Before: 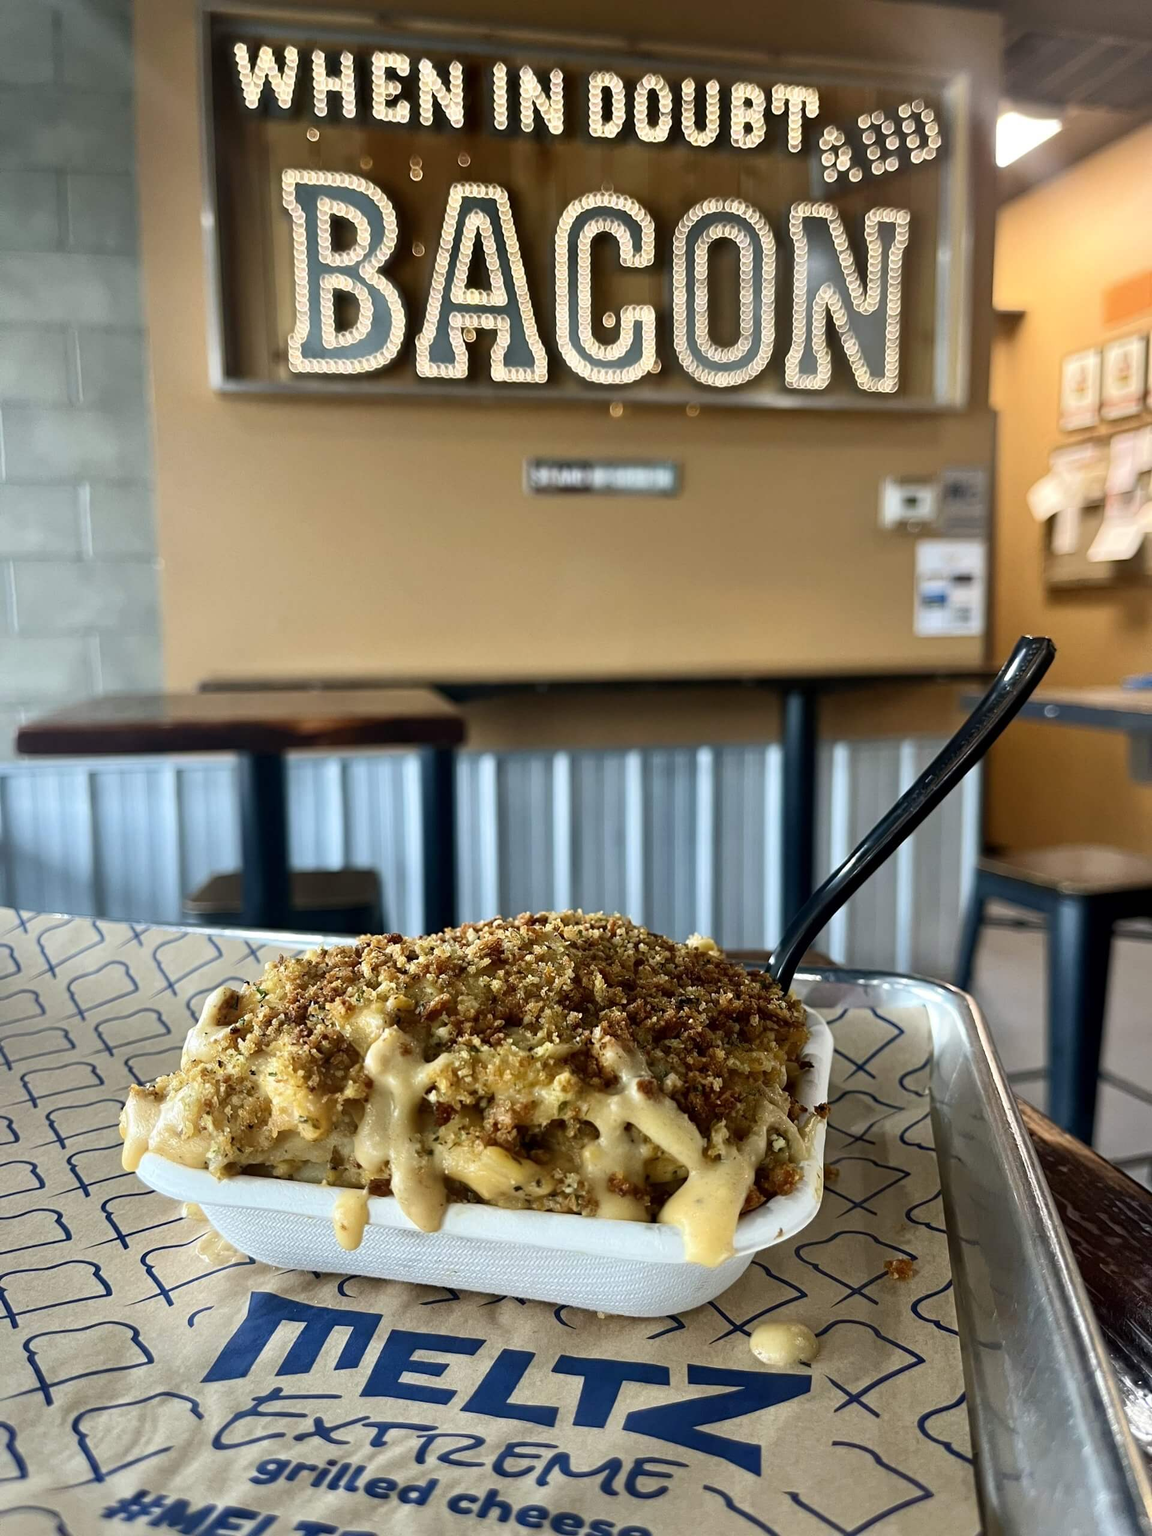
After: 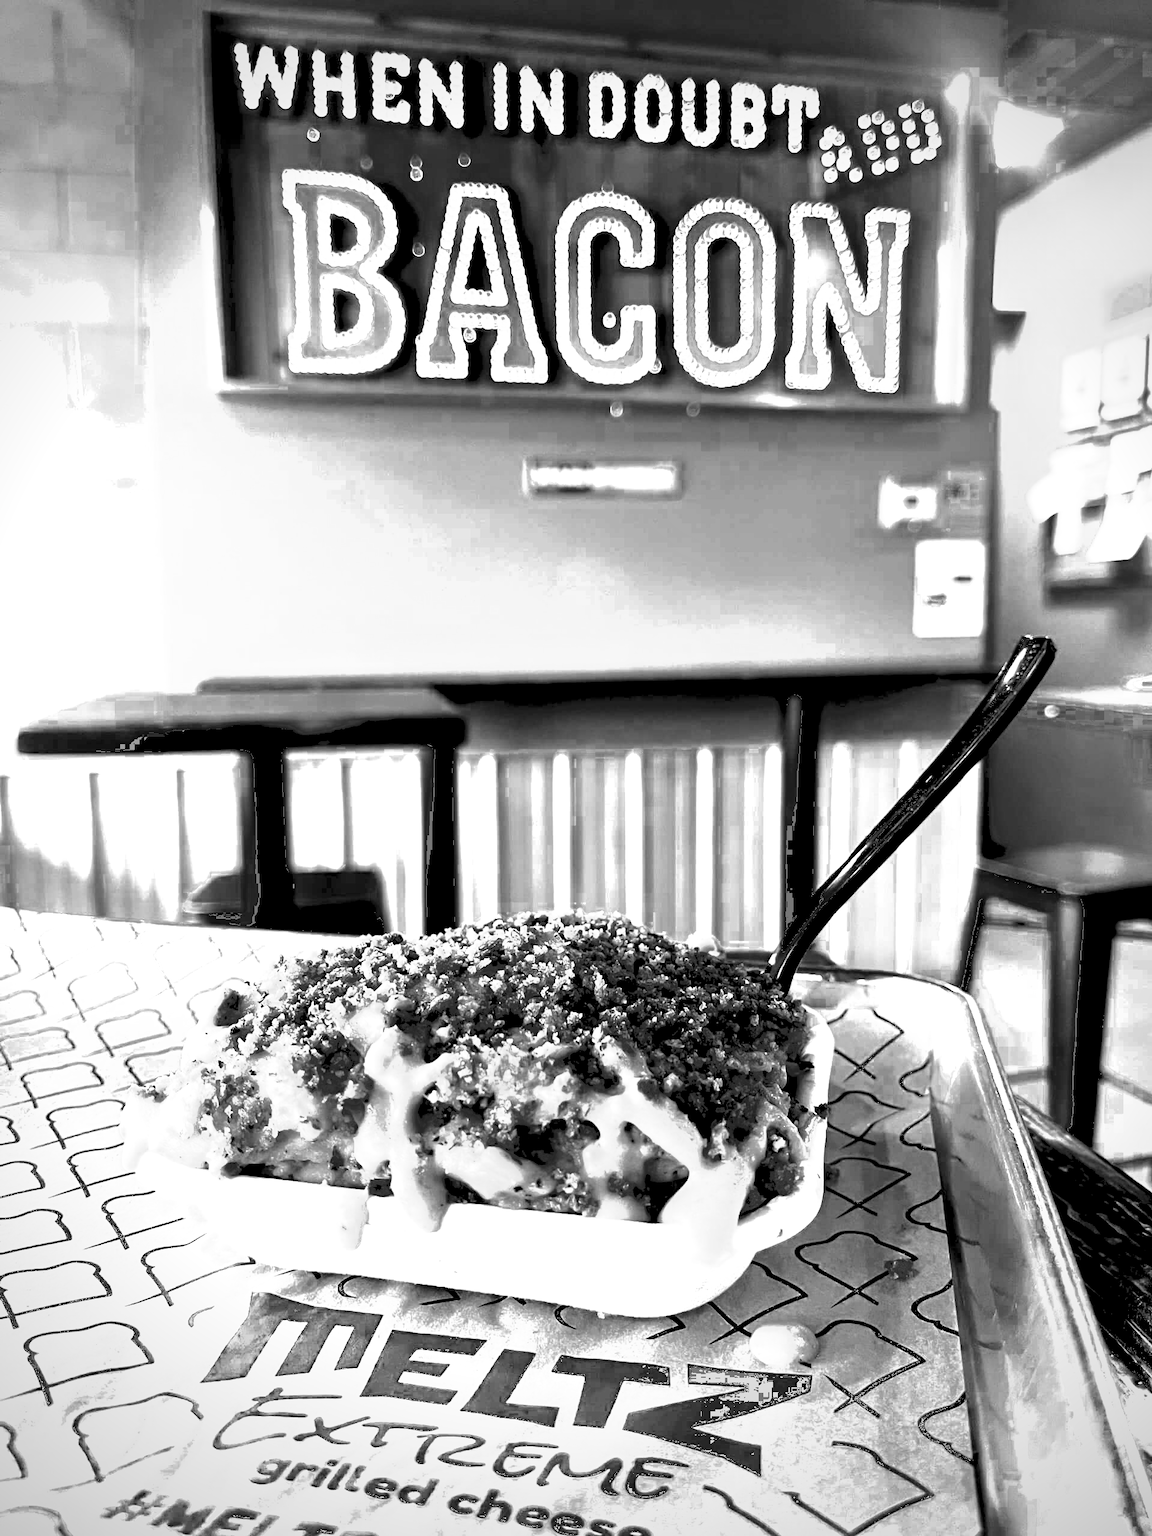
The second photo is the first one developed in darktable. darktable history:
exposure: black level correction 0.016, exposure 1.769 EV, compensate highlight preservation false
vignetting: on, module defaults
contrast brightness saturation: contrast 0.174, saturation 0.297
color calibration: output R [1.063, -0.012, -0.003, 0], output B [-0.079, 0.047, 1, 0], illuminant same as pipeline (D50), adaptation XYZ, x 0.346, y 0.358, temperature 5005.19 K, clip negative RGB from gamut false
velvia: on, module defaults
tone equalizer: mask exposure compensation -0.515 EV
color zones: curves: ch0 [(0.002, 0.589) (0.107, 0.484) (0.146, 0.249) (0.217, 0.352) (0.309, 0.525) (0.39, 0.404) (0.455, 0.169) (0.597, 0.055) (0.724, 0.212) (0.775, 0.691) (0.869, 0.571) (1, 0.587)]; ch1 [(0, 0) (0.143, 0) (0.286, 0) (0.429, 0) (0.571, 0) (0.714, 0) (0.857, 0)]
